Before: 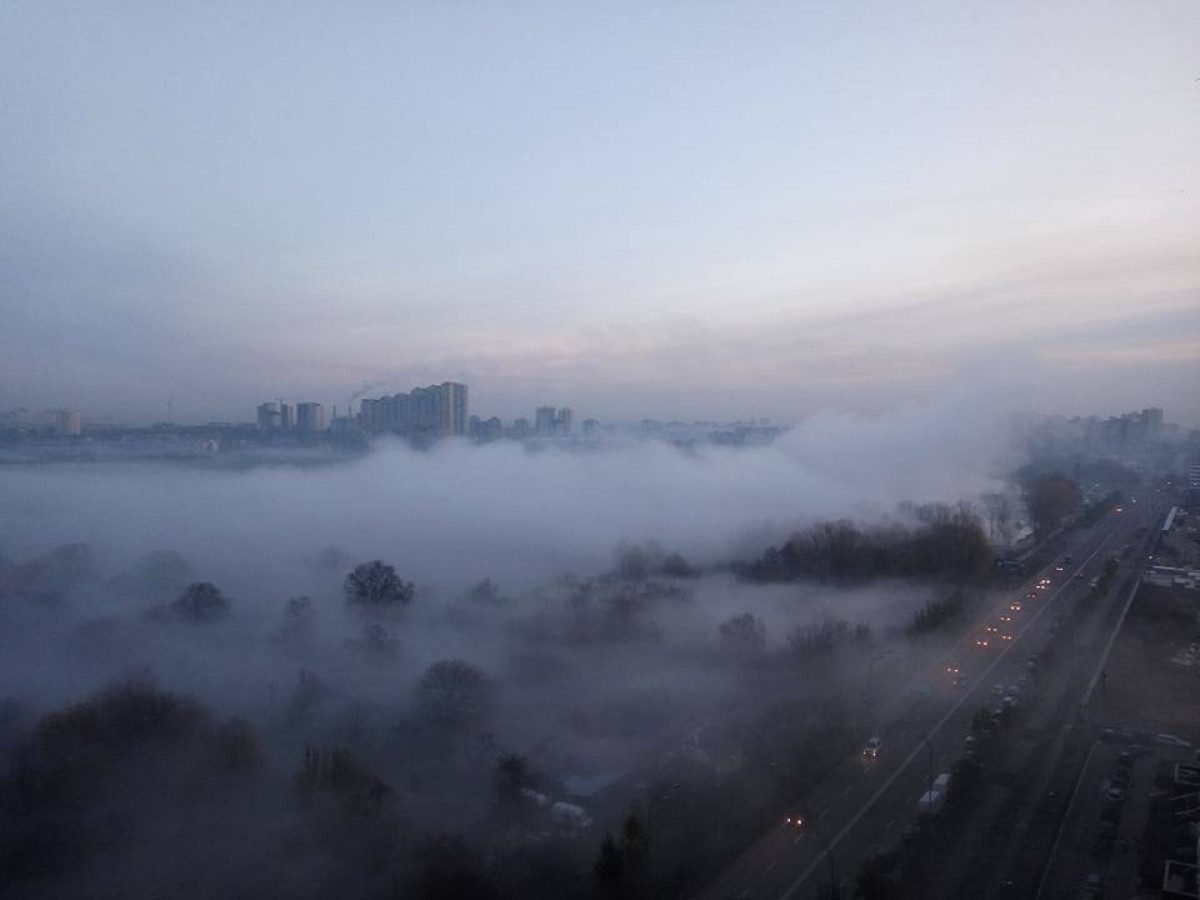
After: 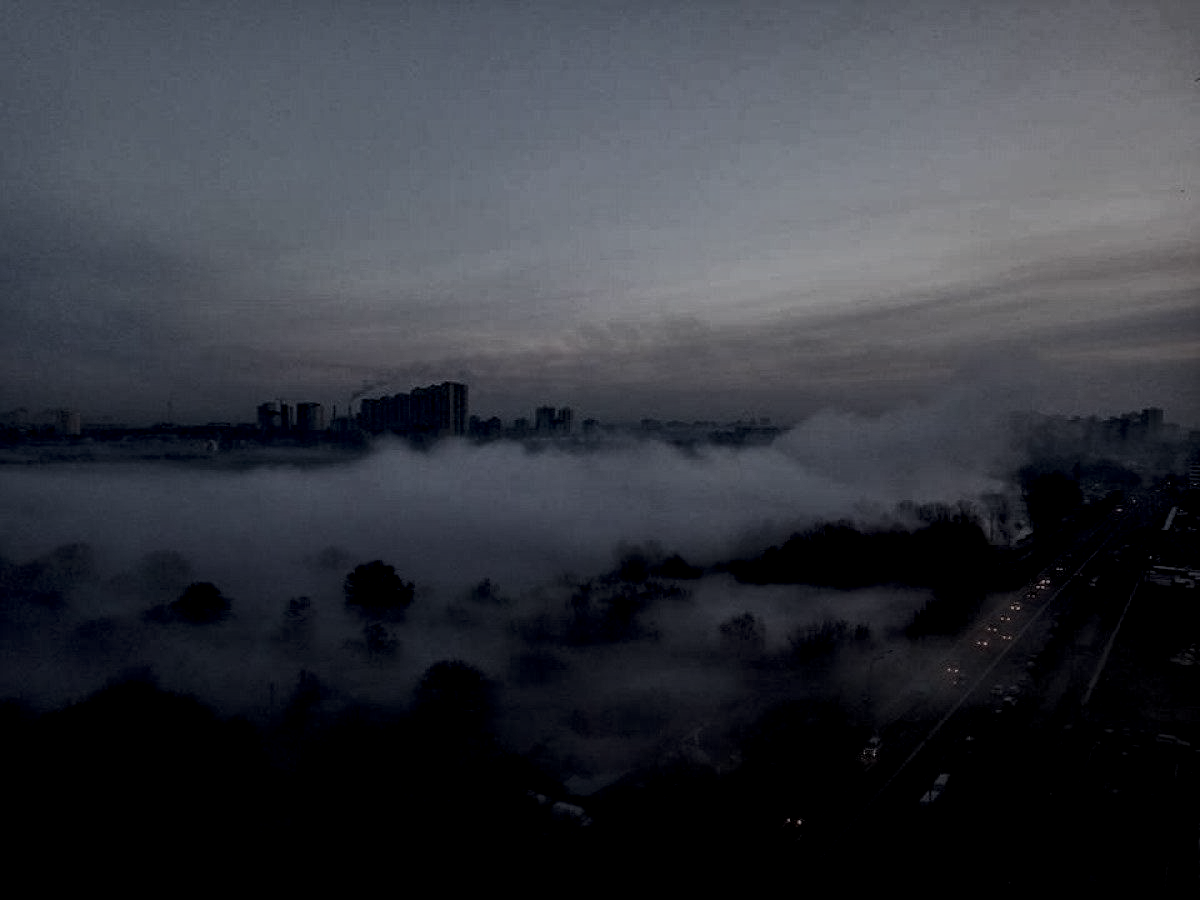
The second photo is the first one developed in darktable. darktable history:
local contrast: highlights 6%, shadows 5%, detail 300%, midtone range 0.296
exposure: exposure -2.398 EV, compensate highlight preservation false
tone equalizer: -8 EV -0.769 EV, -7 EV -0.681 EV, -6 EV -0.6 EV, -5 EV -0.387 EV, -3 EV 0.399 EV, -2 EV 0.6 EV, -1 EV 0.684 EV, +0 EV 0.774 EV, edges refinement/feathering 500, mask exposure compensation -1.57 EV, preserve details no
